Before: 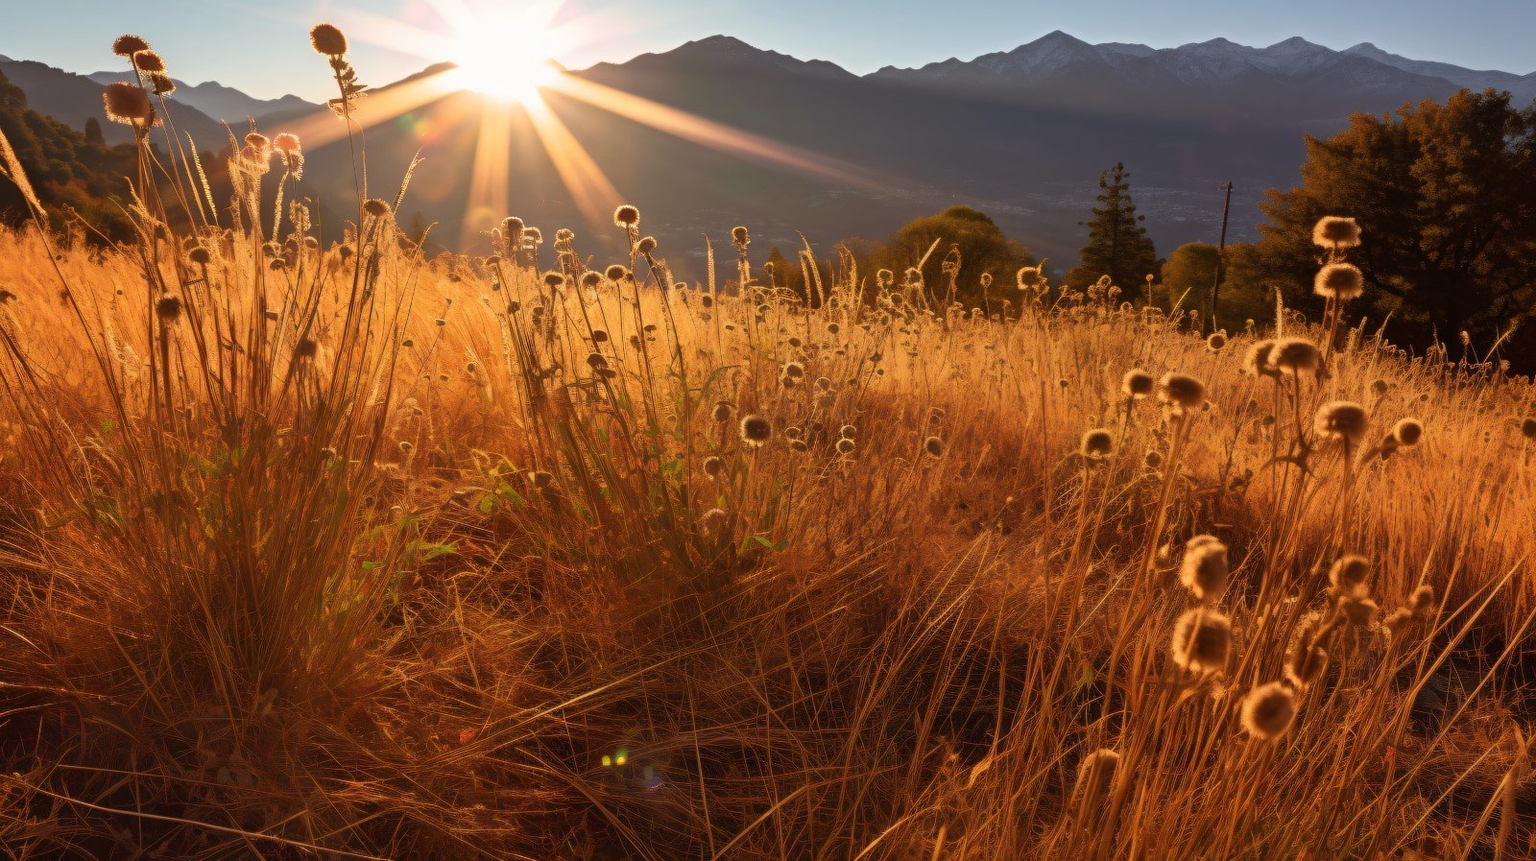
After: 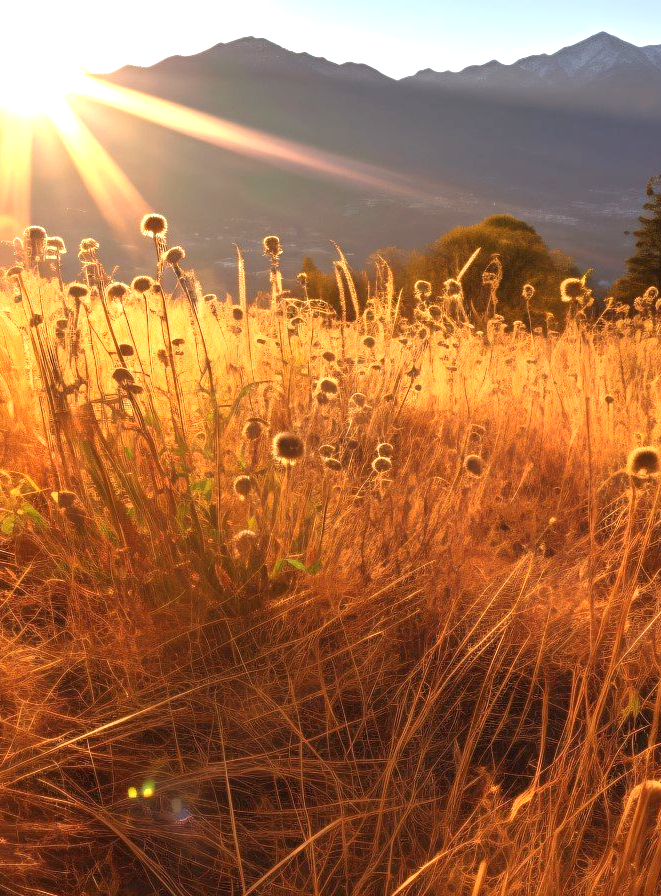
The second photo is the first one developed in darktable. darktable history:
exposure: black level correction 0, exposure 1.001 EV, compensate highlight preservation false
crop: left 31.213%, right 27.434%
